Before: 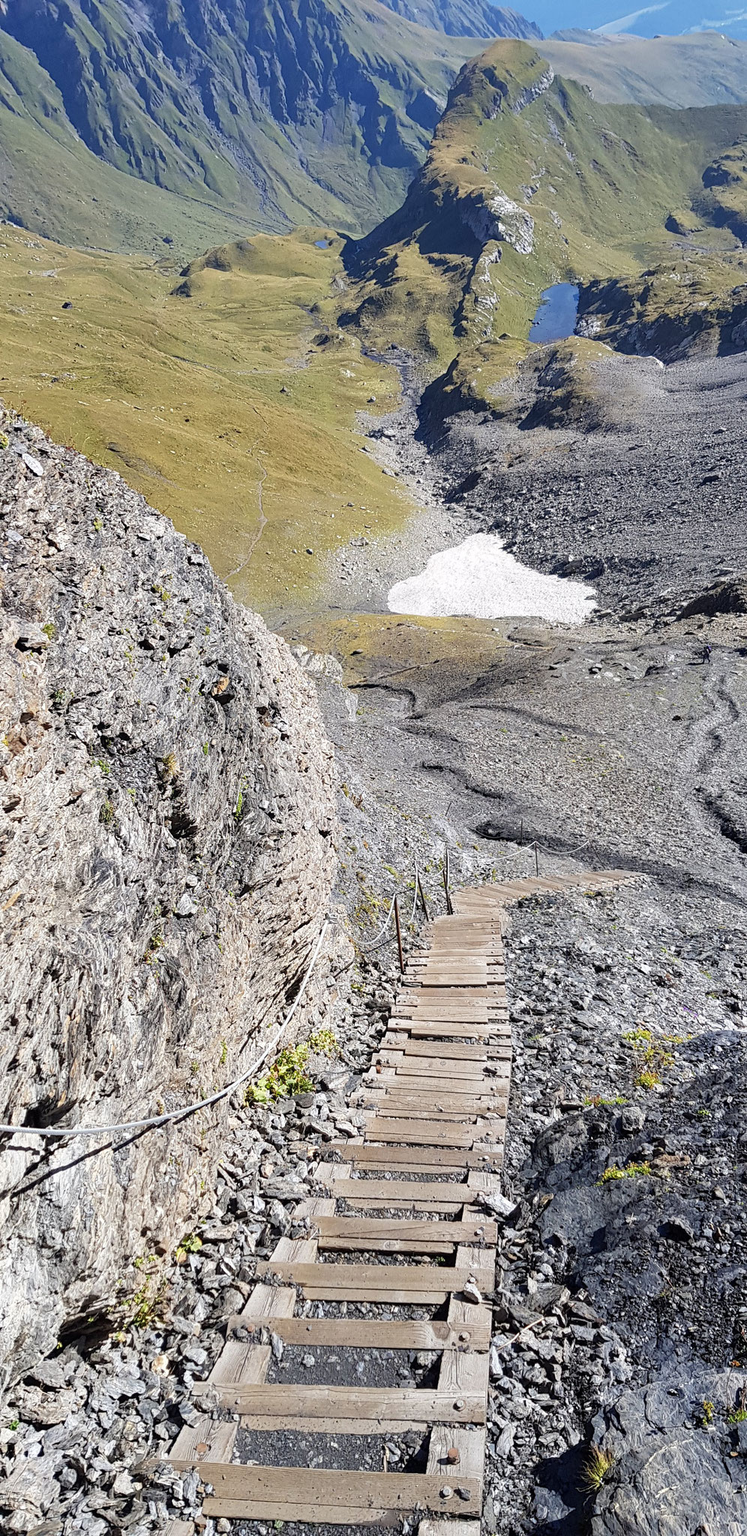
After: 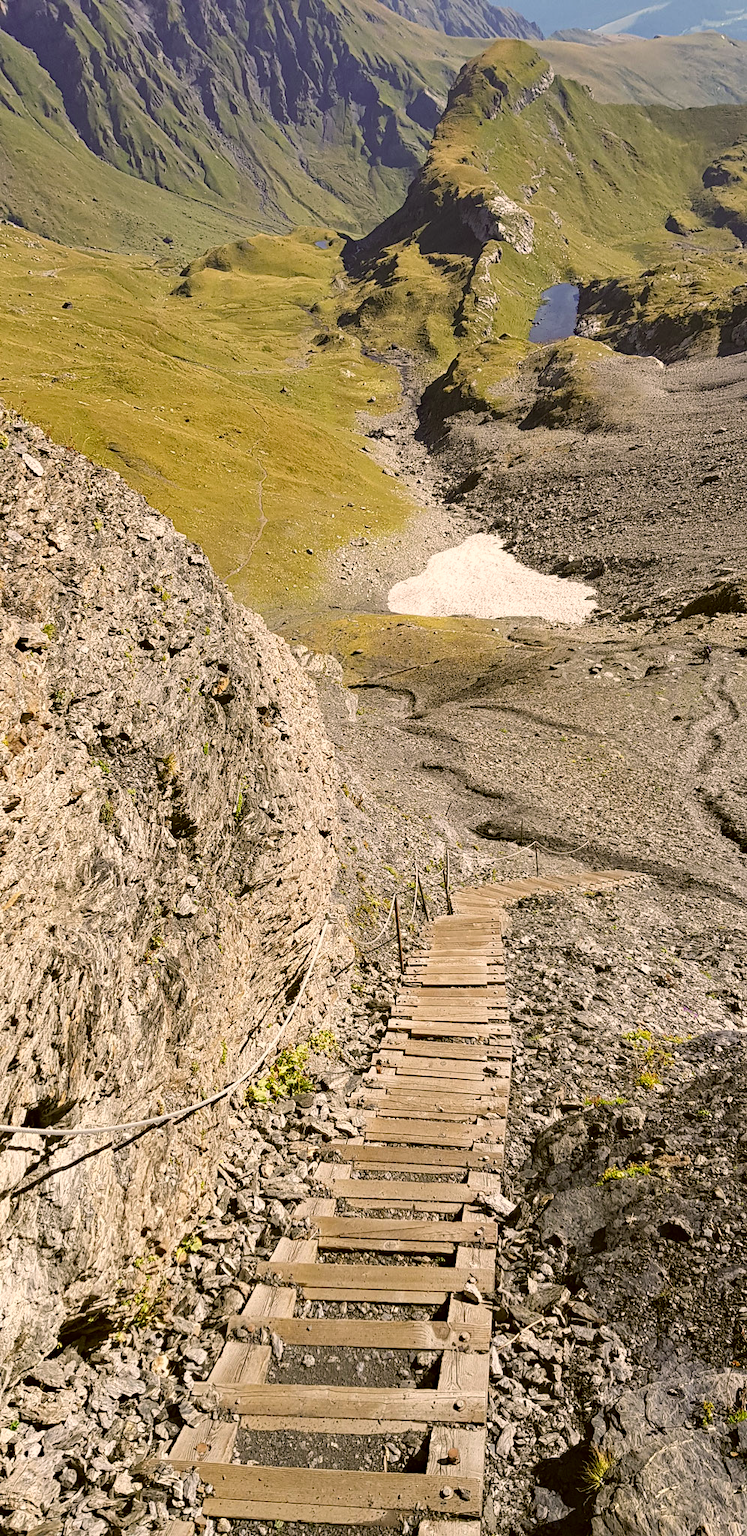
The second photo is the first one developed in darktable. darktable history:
color correction: highlights a* 8.29, highlights b* 15.16, shadows a* -0.653, shadows b* 26.16
haze removal: compatibility mode true, adaptive false
